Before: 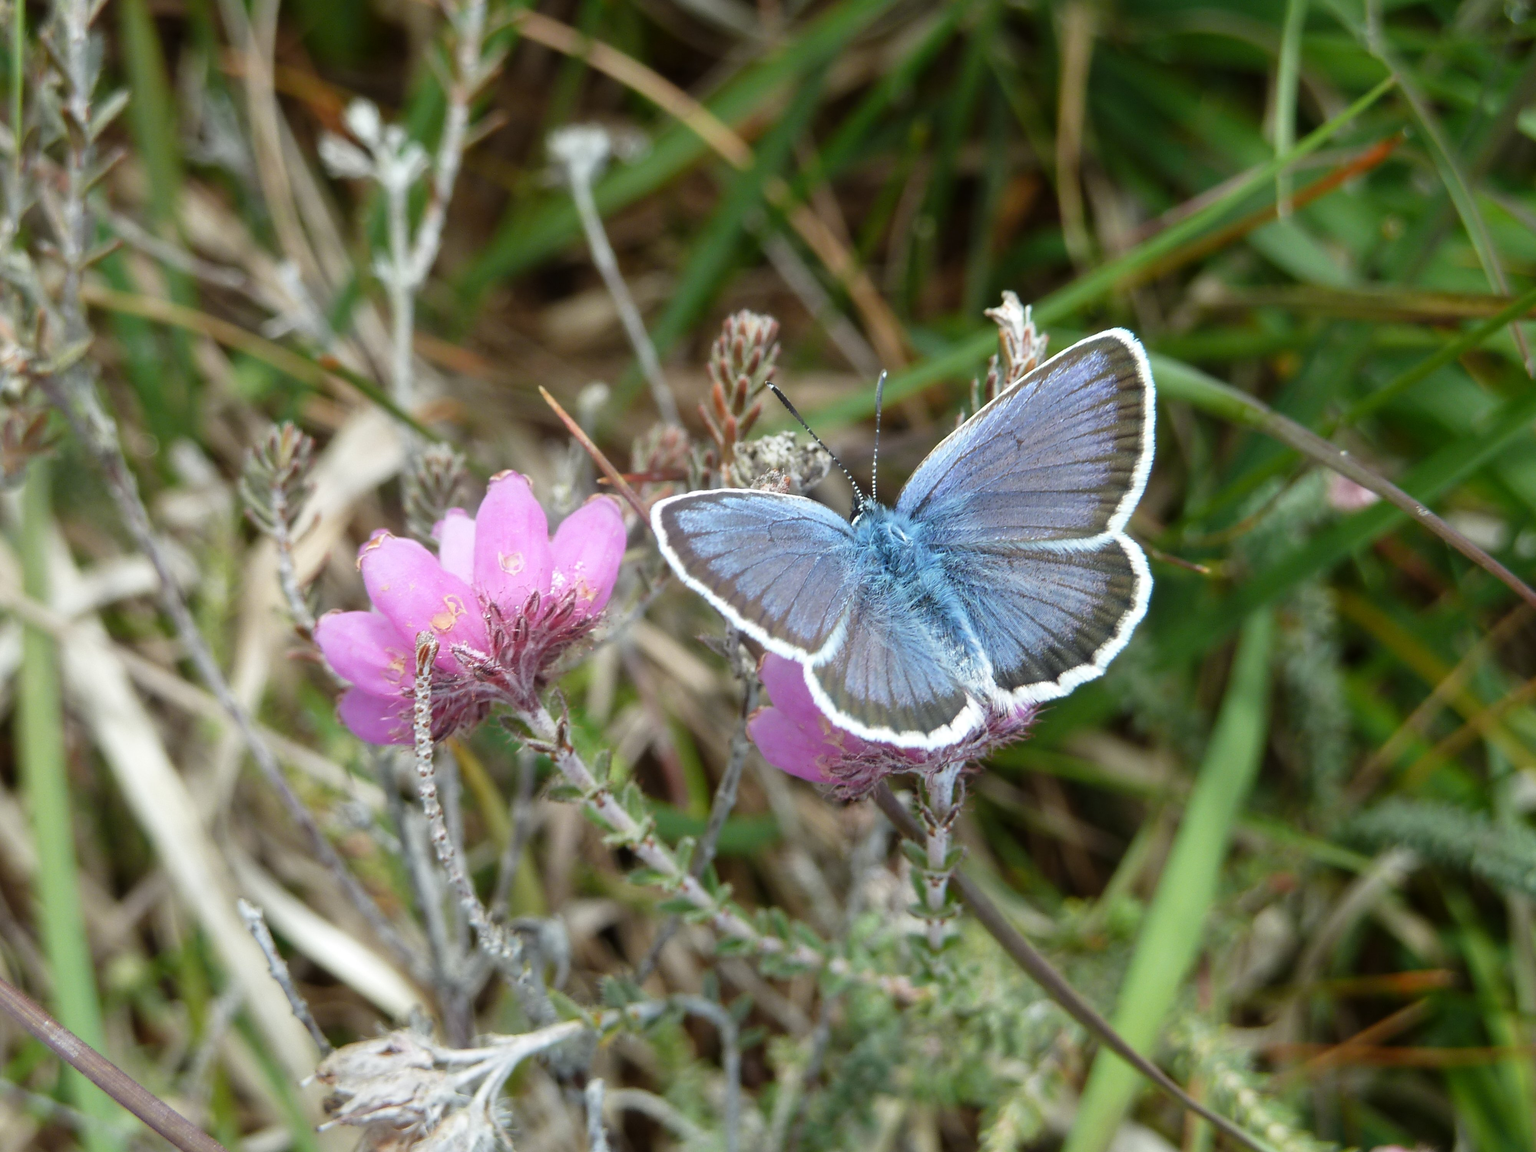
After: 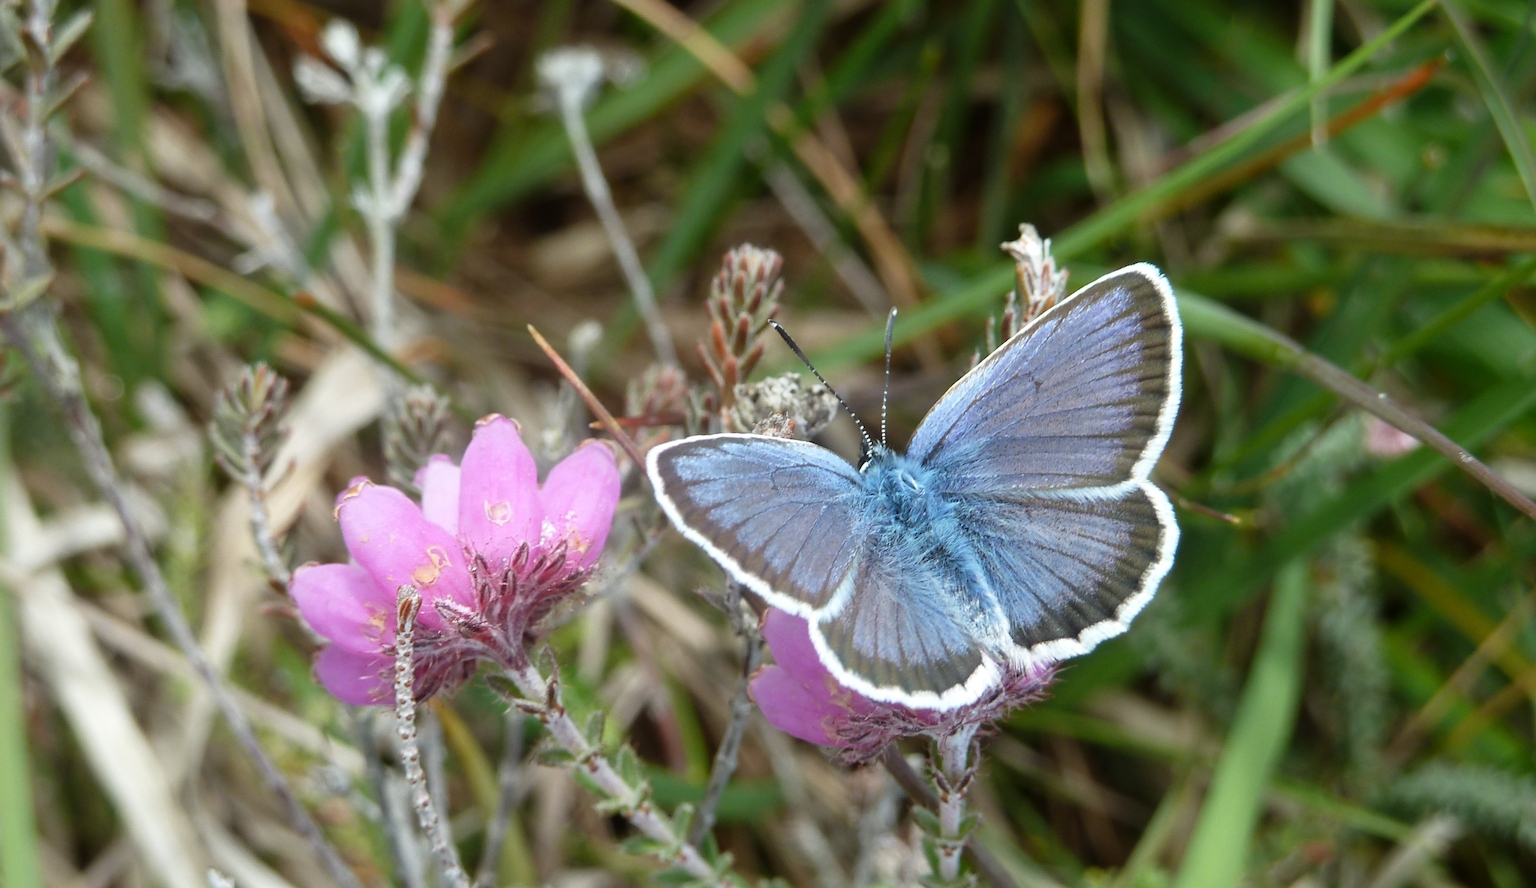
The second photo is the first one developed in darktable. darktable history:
crop: left 2.76%, top 7.011%, right 3.063%, bottom 20.358%
